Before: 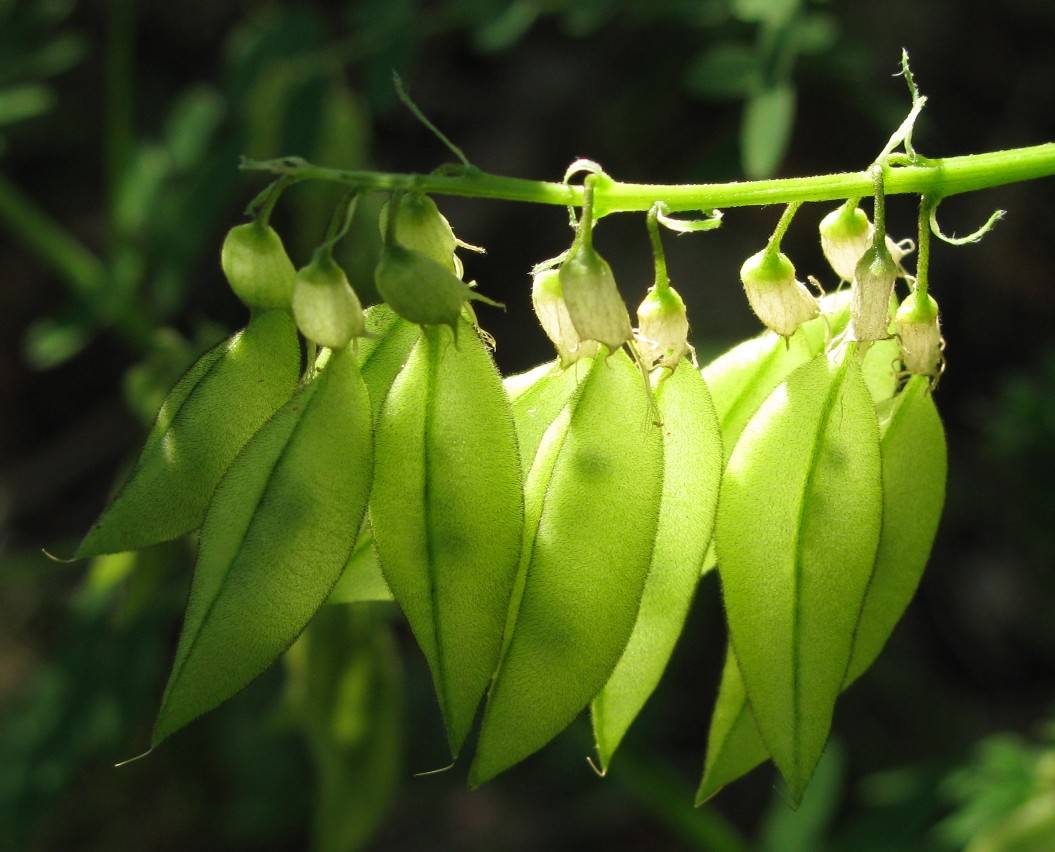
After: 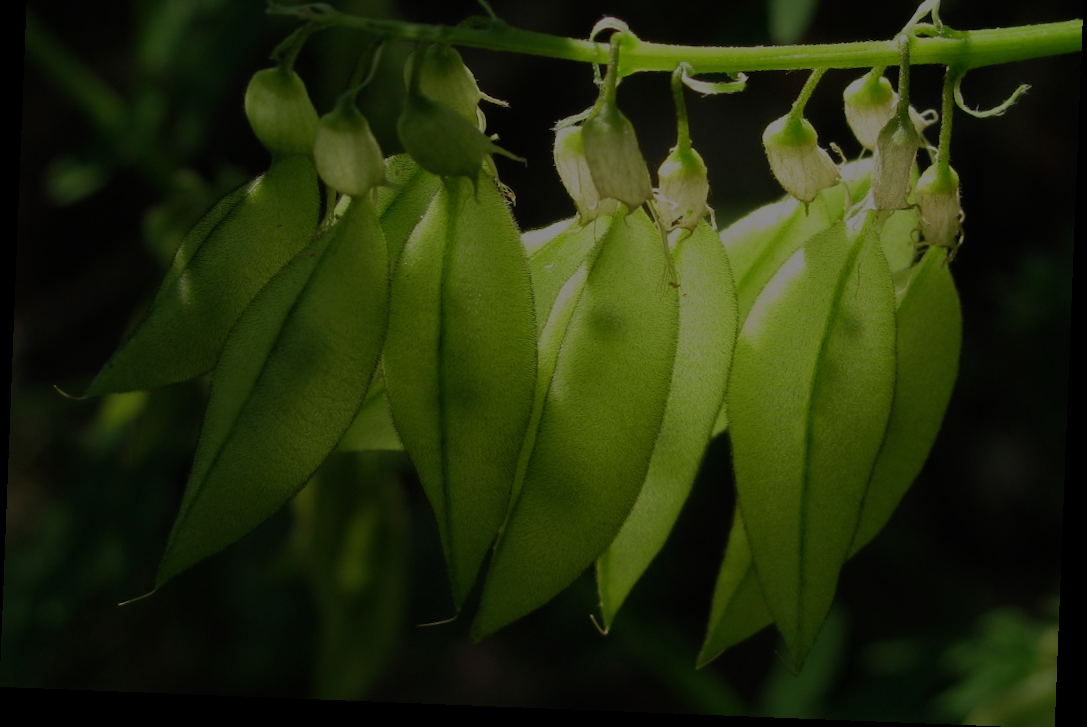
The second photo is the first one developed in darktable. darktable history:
rotate and perspective: rotation 2.27°, automatic cropping off
exposure: exposure -2.002 EV, compensate highlight preservation false
crop and rotate: top 18.507%
